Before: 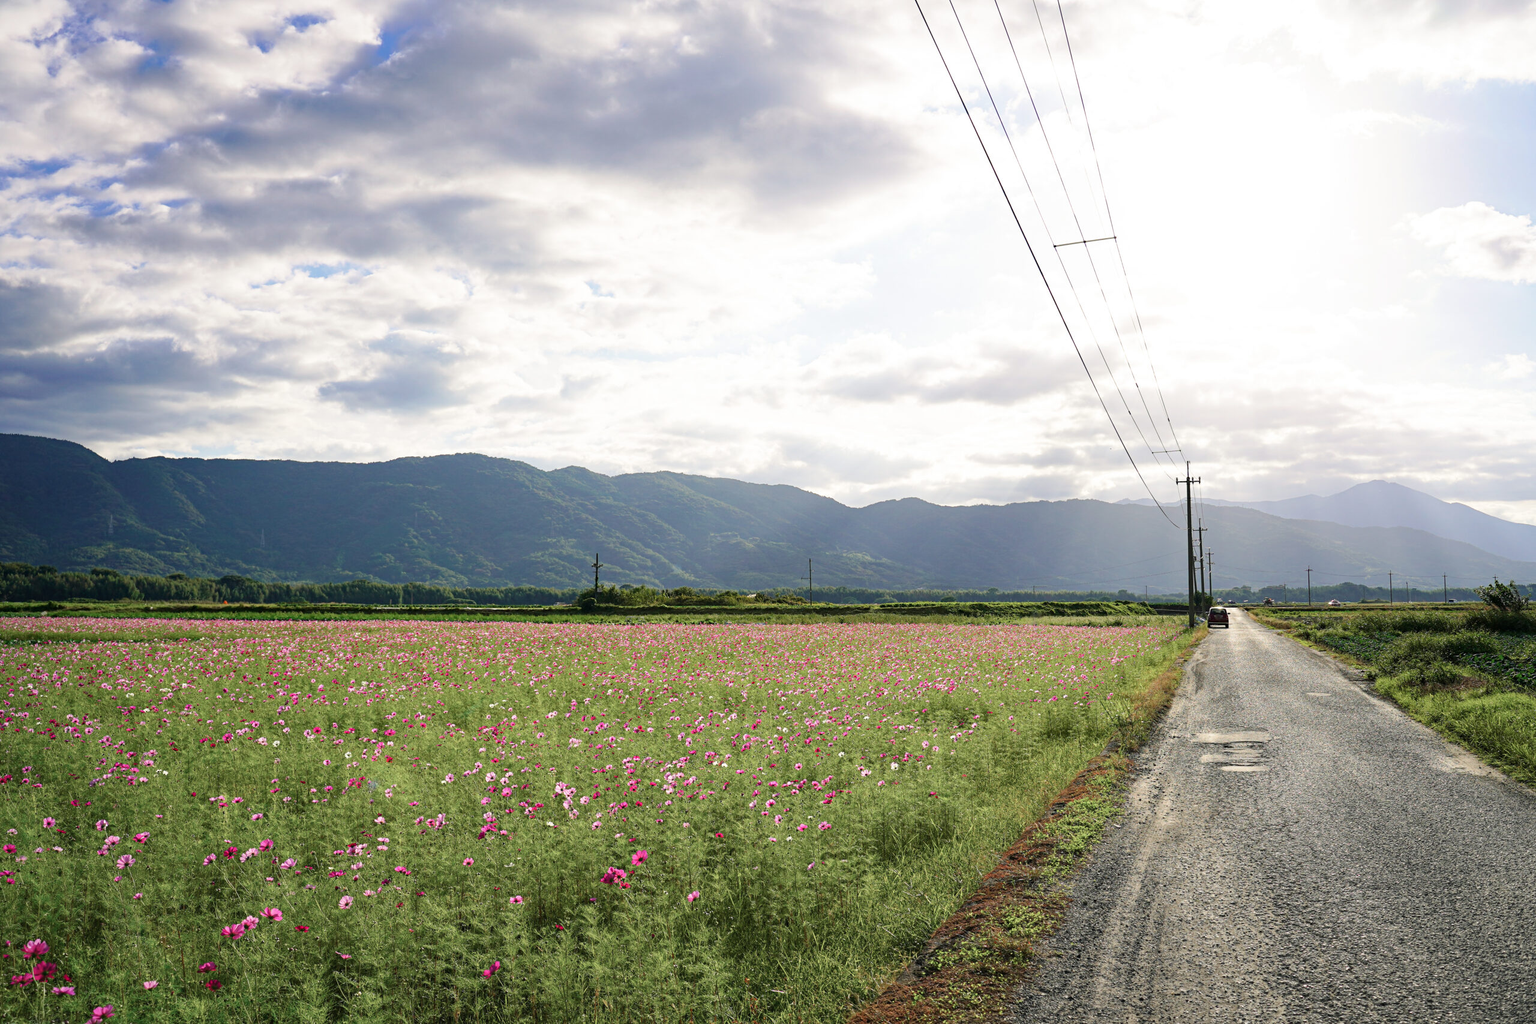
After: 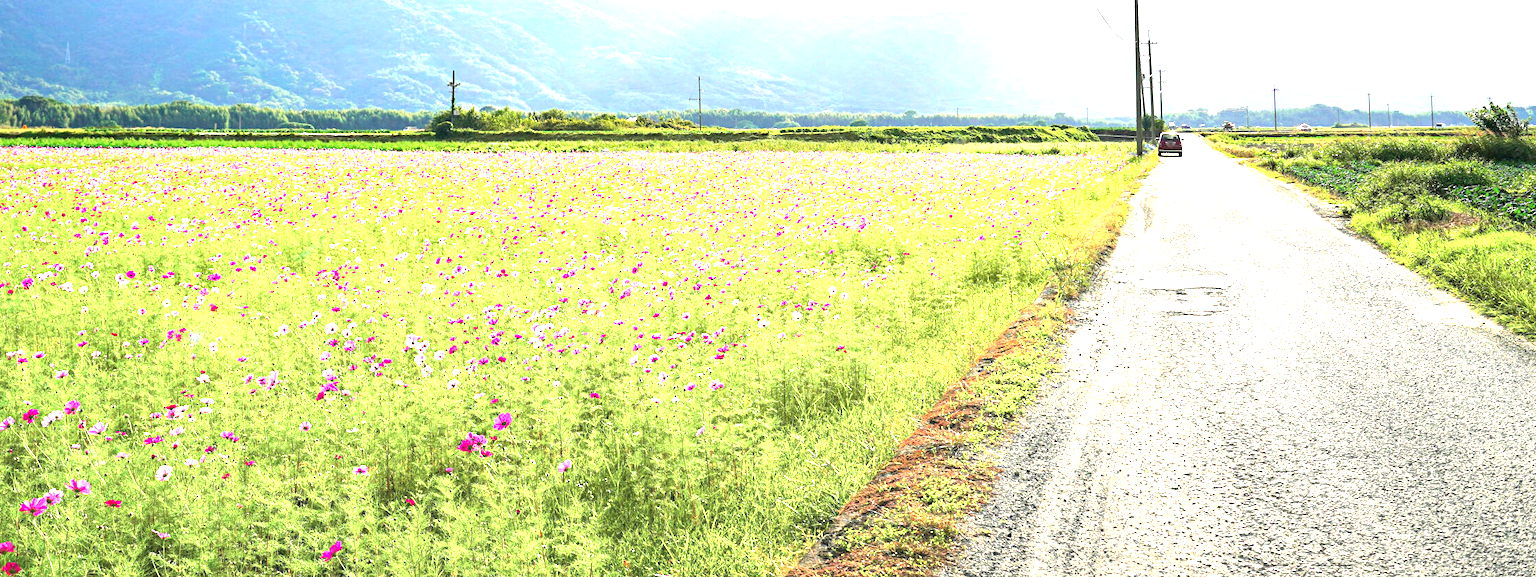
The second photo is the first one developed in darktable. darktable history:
crop and rotate: left 13.306%, top 48.129%, bottom 2.928%
exposure: exposure 2.25 EV, compensate highlight preservation false
contrast brightness saturation: contrast 0.07, brightness 0.08, saturation 0.18
